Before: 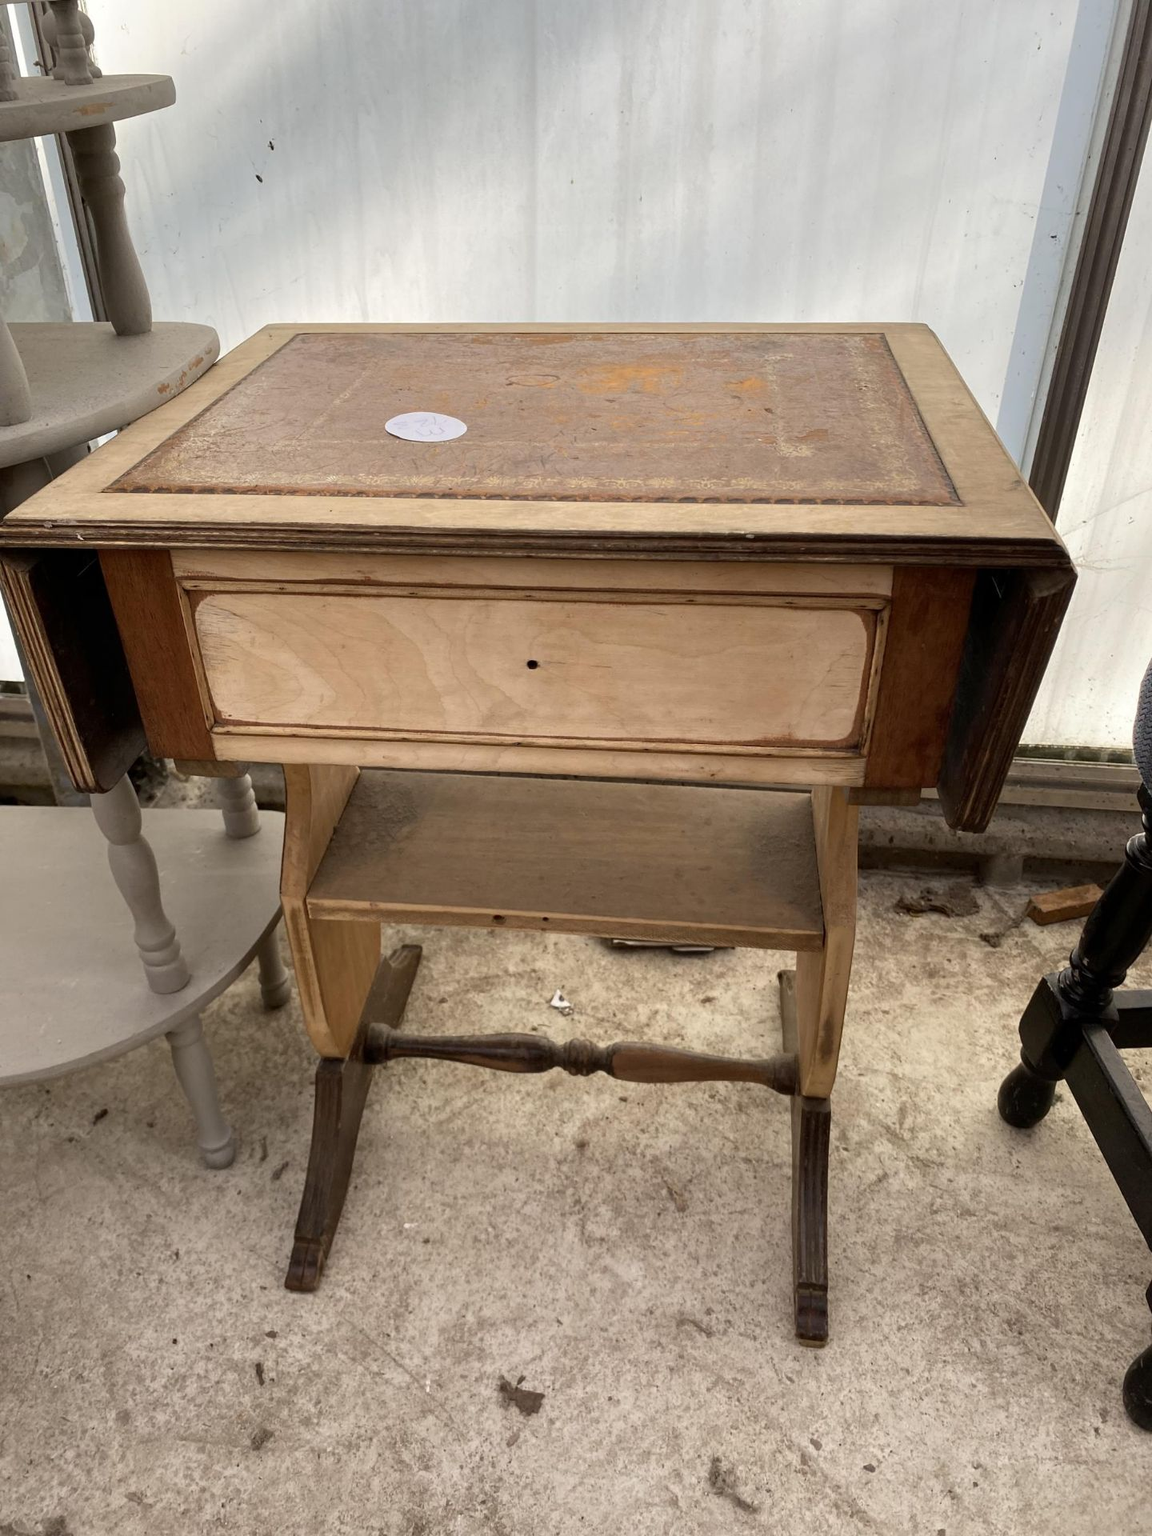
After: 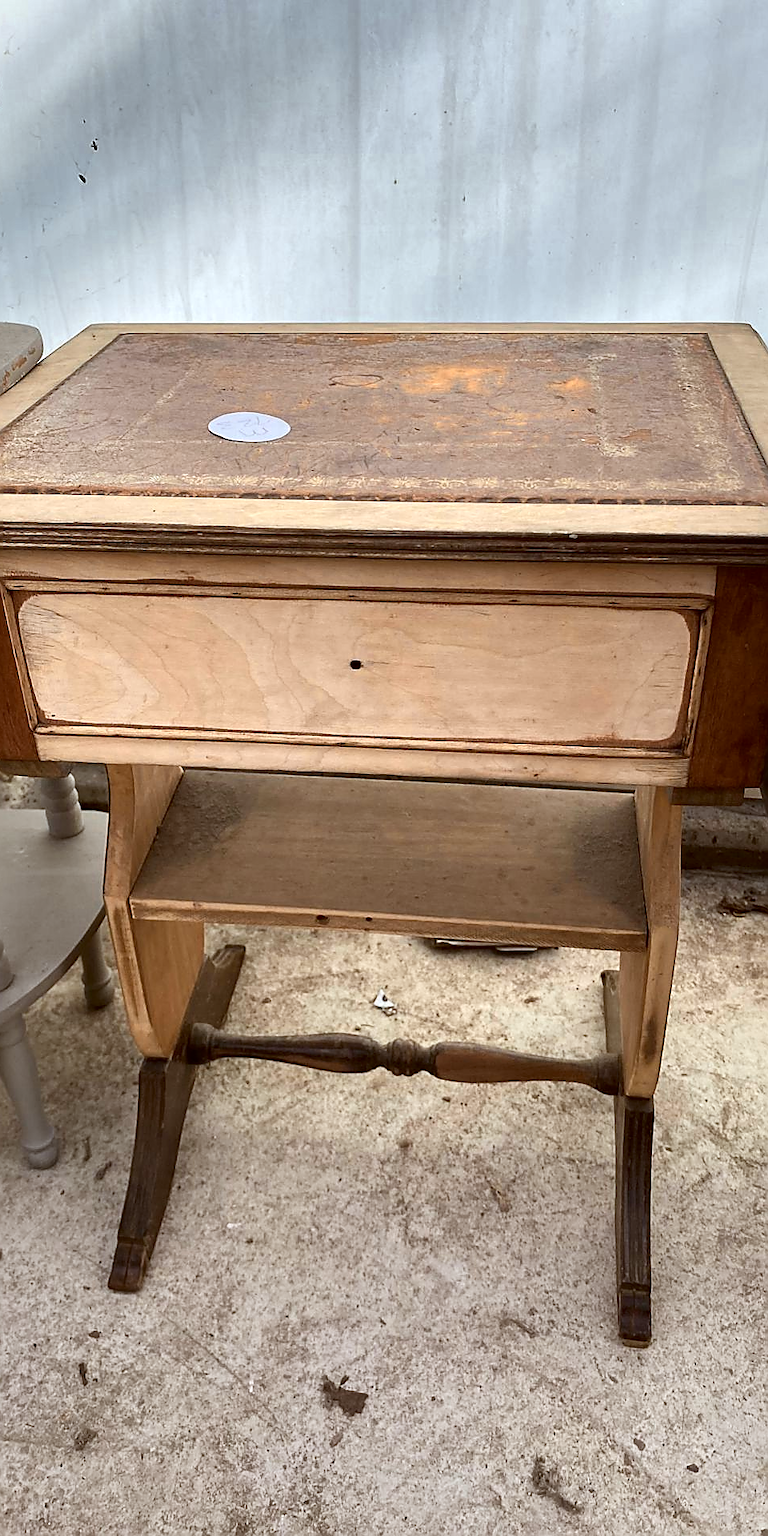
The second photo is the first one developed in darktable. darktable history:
contrast brightness saturation: contrast 0.15, brightness -0.01, saturation 0.102
color correction: highlights a* -2.84, highlights b* -2.87, shadows a* 2.01, shadows b* 2.78
crop and rotate: left 15.407%, right 17.839%
sharpen: radius 1.414, amount 1.247, threshold 0.707
shadows and highlights: shadows 5.09, soften with gaussian
color zones: curves: ch0 [(0.018, 0.548) (0.197, 0.654) (0.425, 0.447) (0.605, 0.658) (0.732, 0.579)]; ch1 [(0.105, 0.531) (0.224, 0.531) (0.386, 0.39) (0.618, 0.456) (0.732, 0.456) (0.956, 0.421)]; ch2 [(0.039, 0.583) (0.215, 0.465) (0.399, 0.544) (0.465, 0.548) (0.614, 0.447) (0.724, 0.43) (0.882, 0.623) (0.956, 0.632)]
color calibration: output R [0.994, 0.059, -0.119, 0], output G [-0.036, 1.09, -0.119, 0], output B [0.078, -0.108, 0.961, 0], gray › normalize channels true, illuminant as shot in camera, x 0.358, y 0.373, temperature 4628.91 K, gamut compression 0.014
